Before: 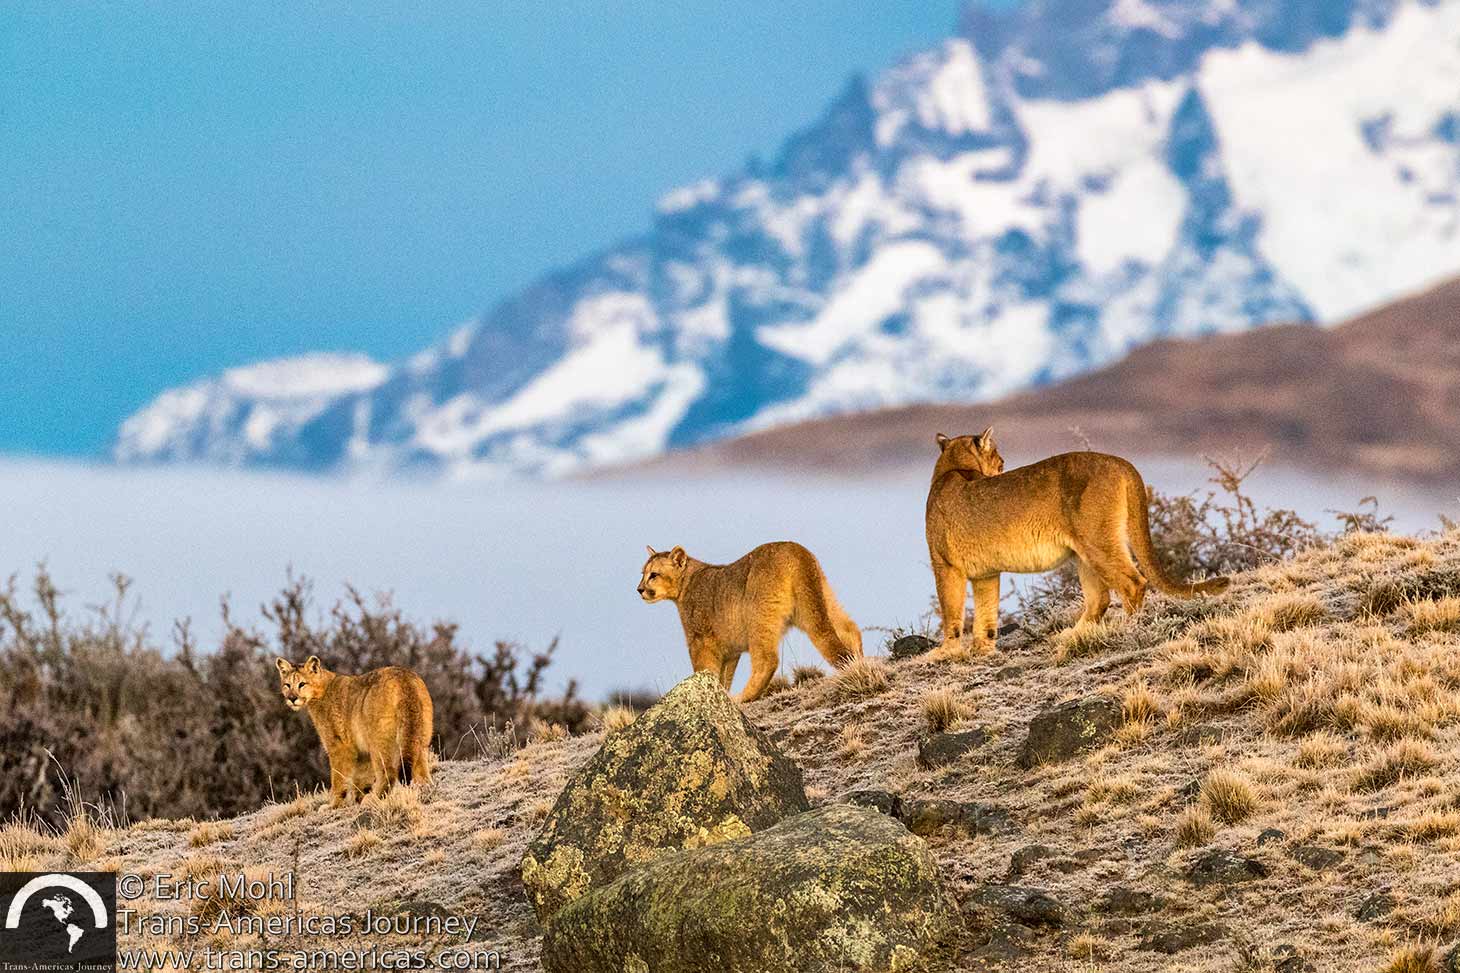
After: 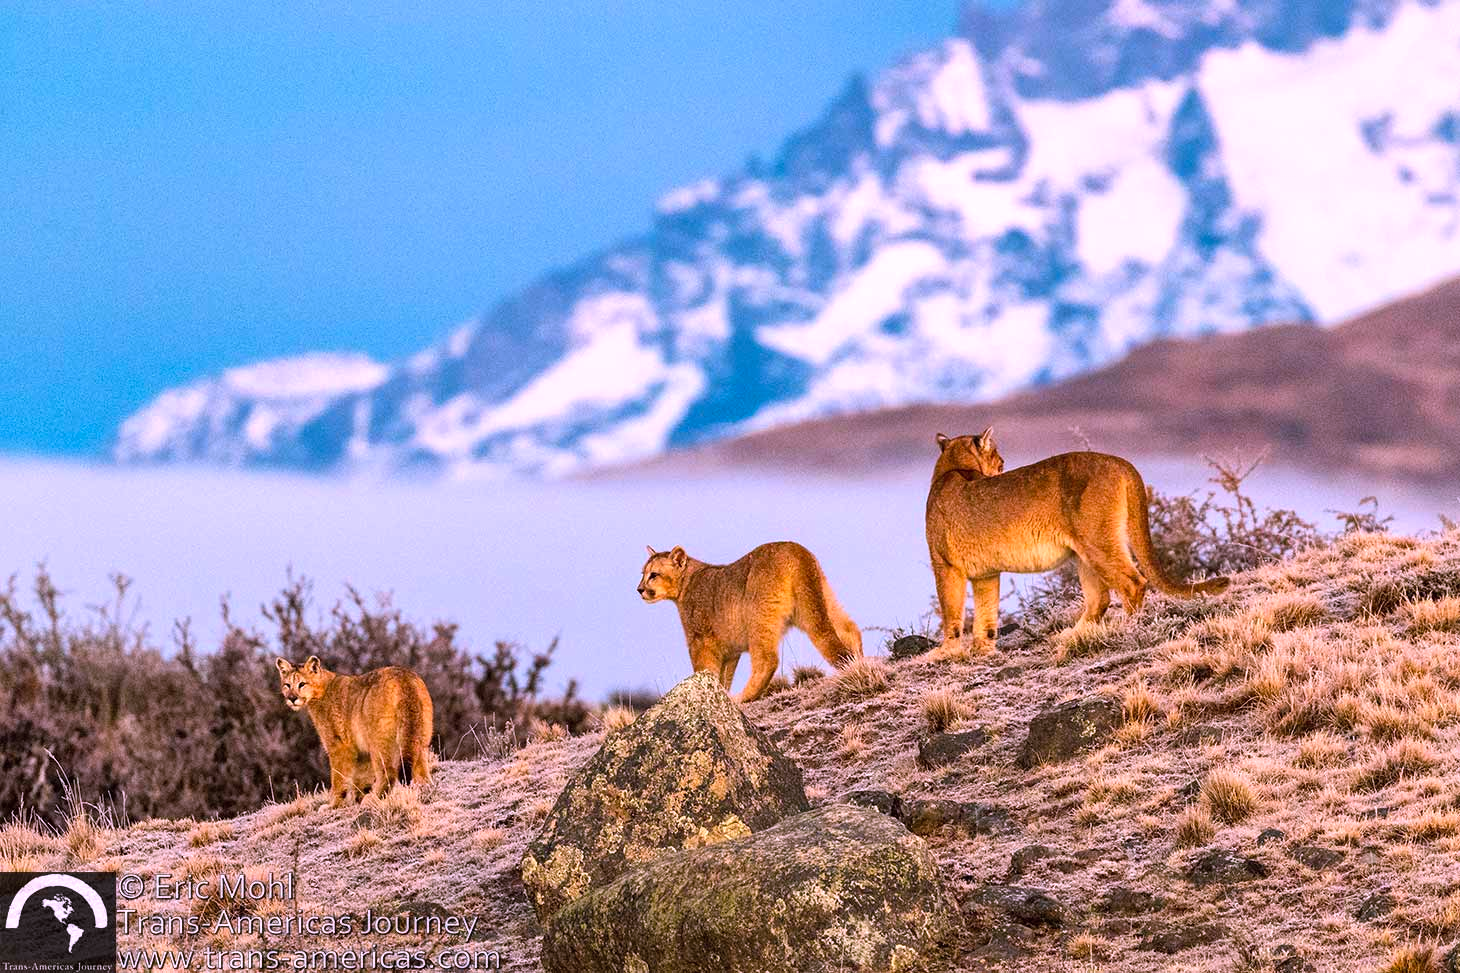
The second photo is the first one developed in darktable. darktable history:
color correction: highlights a* 15.46, highlights b* -20.56
color balance: lift [1, 1, 0.999, 1.001], gamma [1, 1.003, 1.005, 0.995], gain [1, 0.992, 0.988, 1.012], contrast 5%, output saturation 110%
